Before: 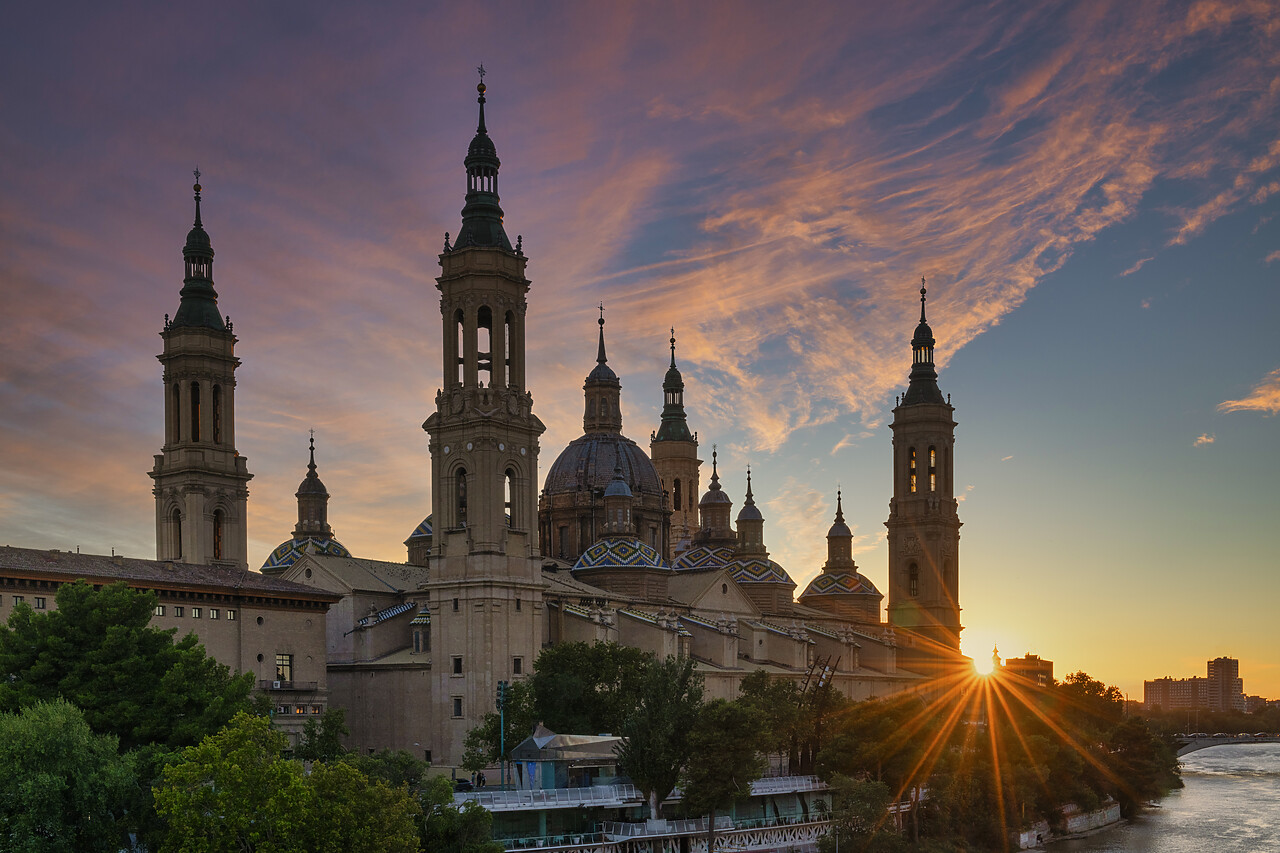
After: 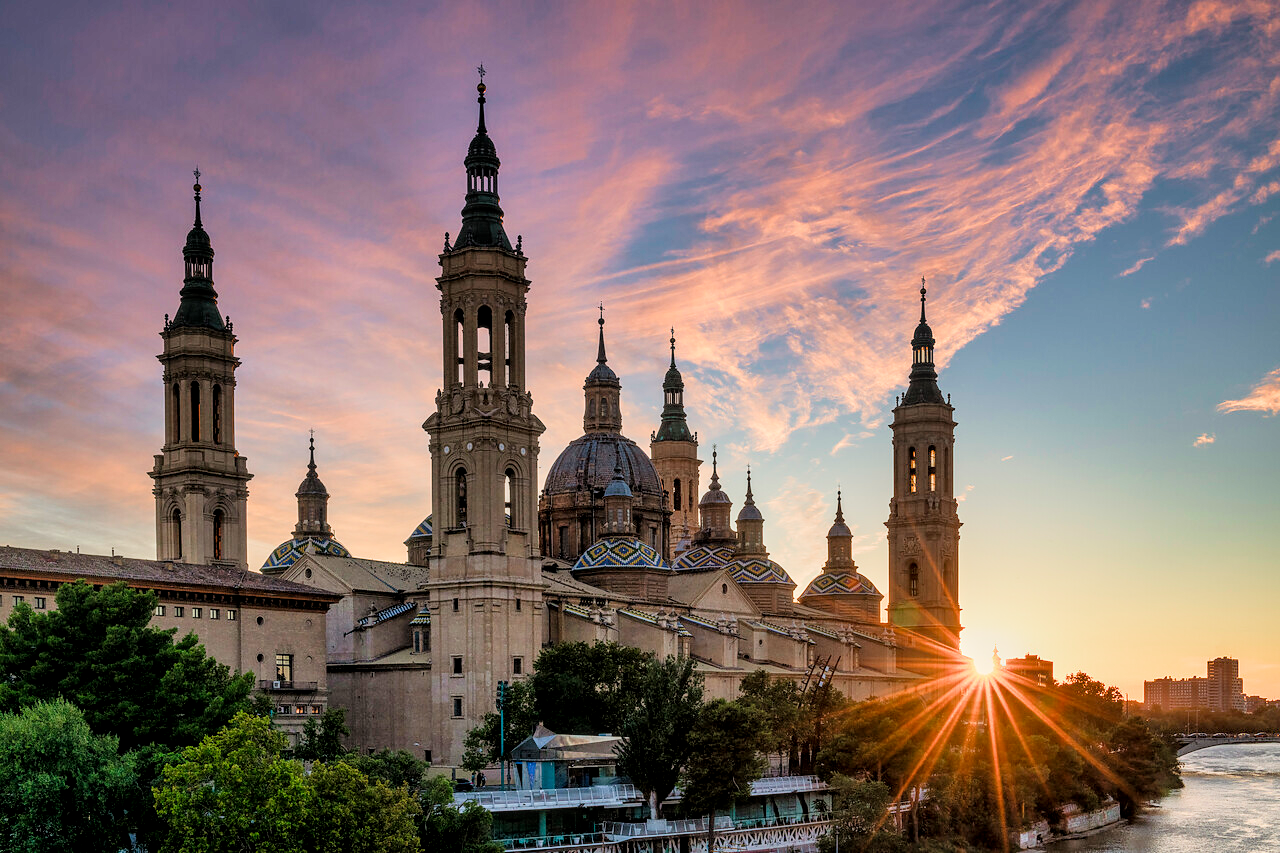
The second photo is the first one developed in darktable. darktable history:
local contrast: detail 130%
exposure: exposure 1 EV, compensate highlight preservation false
filmic rgb: black relative exposure -7.92 EV, white relative exposure 4.13 EV, threshold 3 EV, hardness 4.02, latitude 51.22%, contrast 1.013, shadows ↔ highlights balance 5.35%, color science v5 (2021), contrast in shadows safe, contrast in highlights safe, enable highlight reconstruction true
